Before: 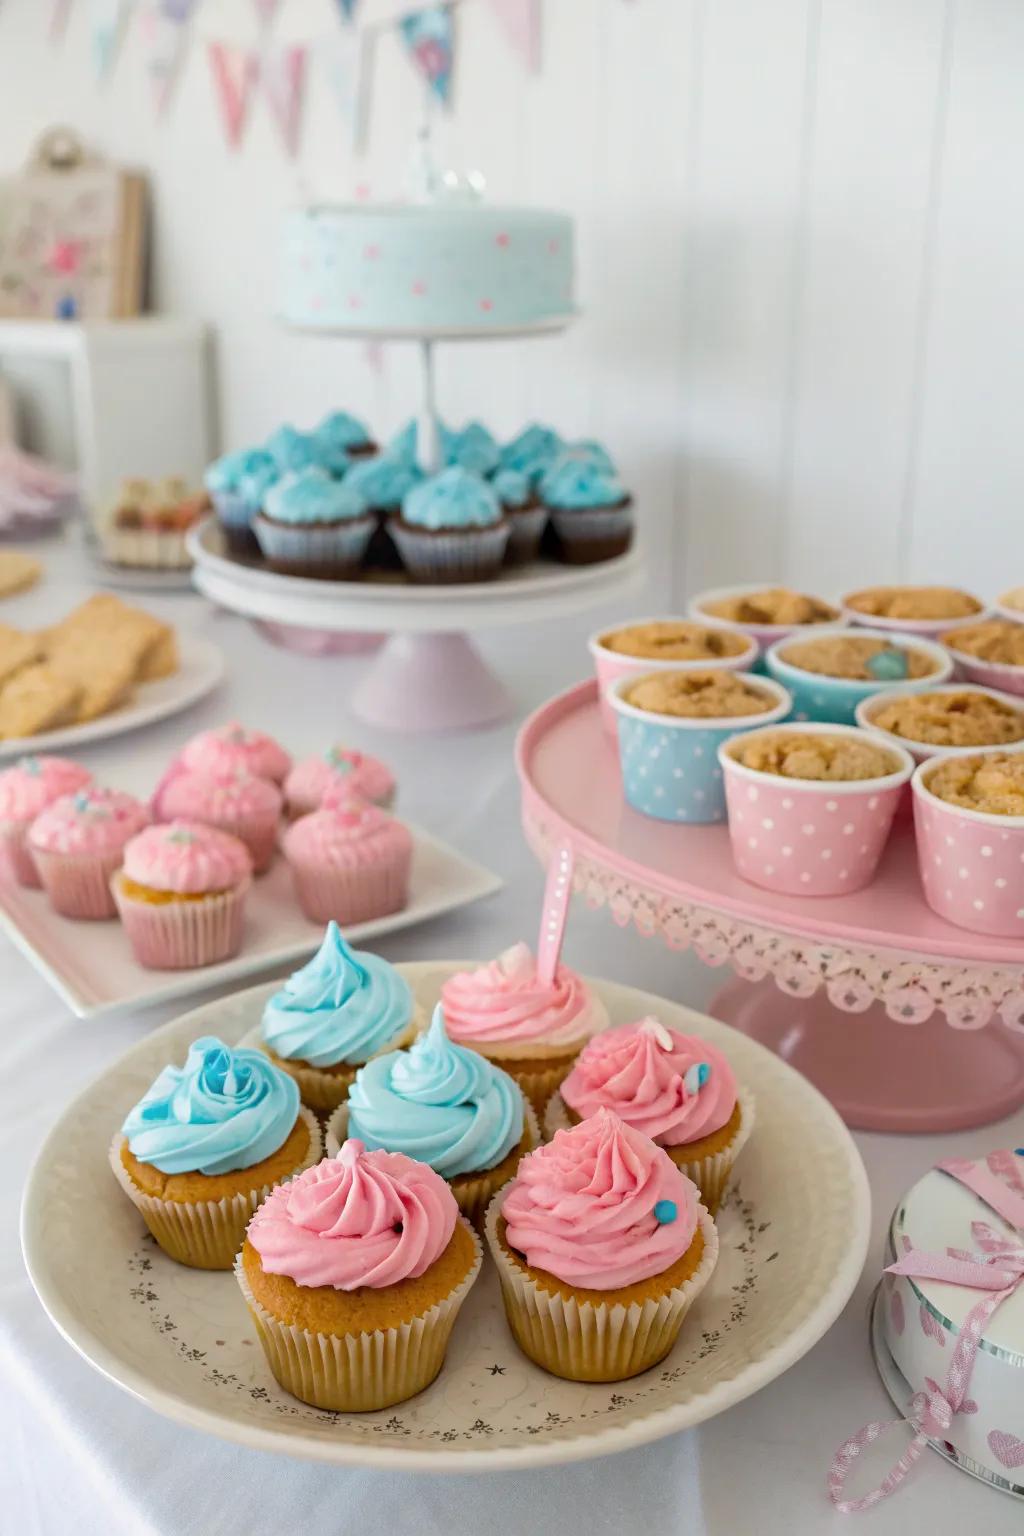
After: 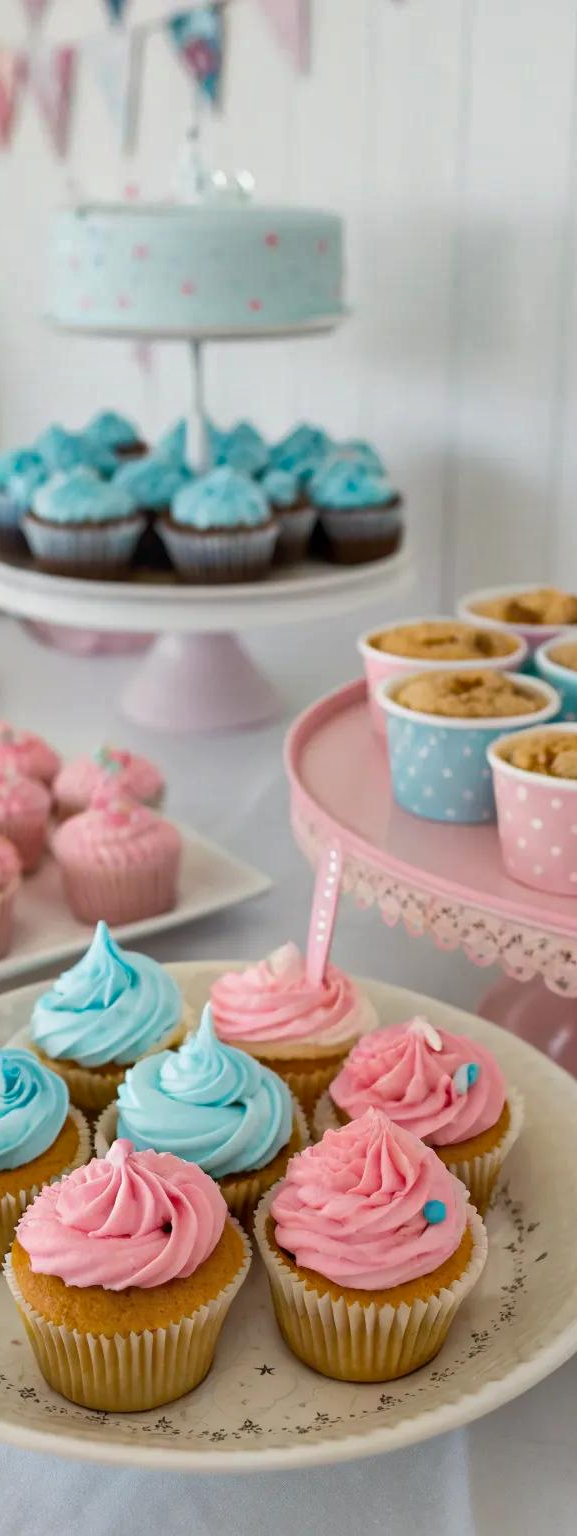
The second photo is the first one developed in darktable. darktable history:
crop and rotate: left 22.607%, right 20.981%
shadows and highlights: shadows 52.76, shadows color adjustment 98.02%, highlights color adjustment 59.31%, soften with gaussian
